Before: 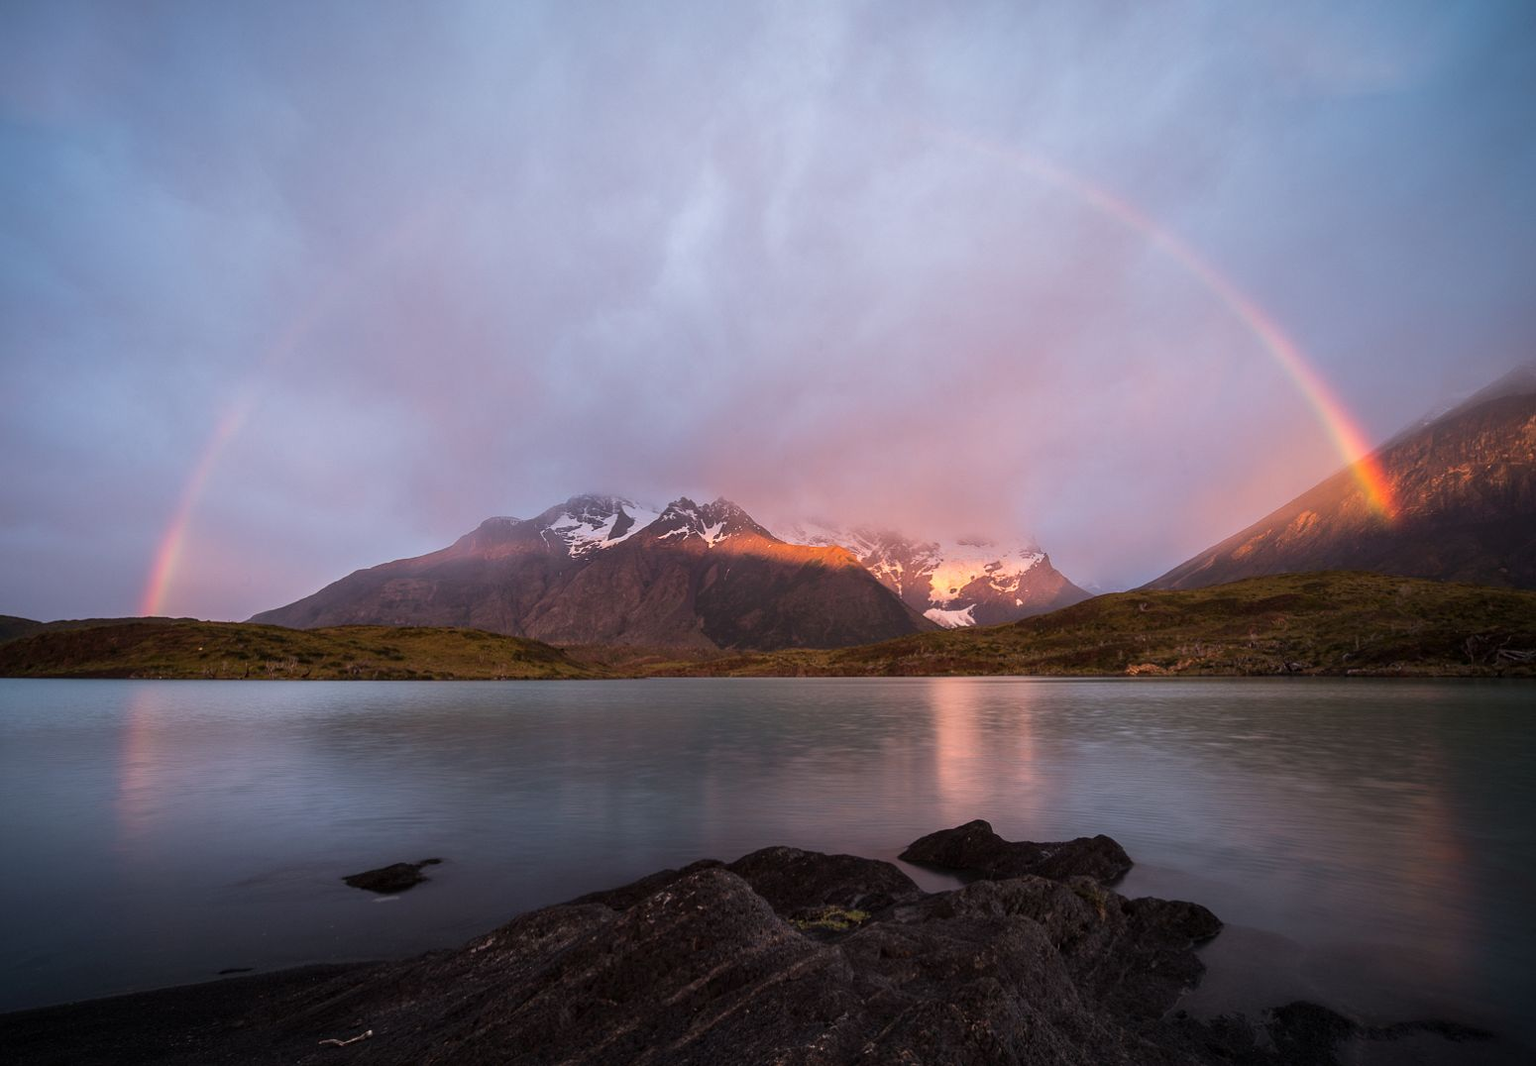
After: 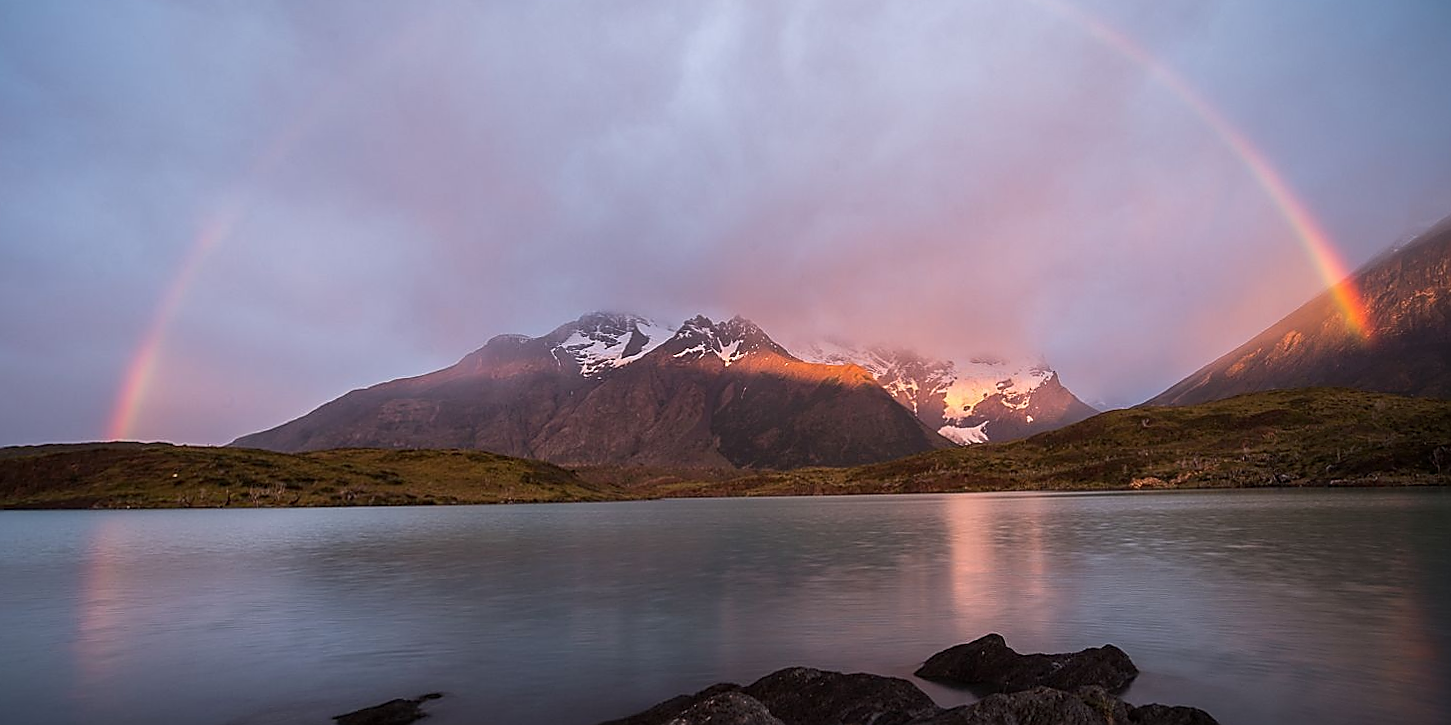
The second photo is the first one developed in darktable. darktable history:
crop and rotate: left 2.991%, top 13.302%, right 1.981%, bottom 12.636%
rotate and perspective: rotation -0.013°, lens shift (vertical) -0.027, lens shift (horizontal) 0.178, crop left 0.016, crop right 0.989, crop top 0.082, crop bottom 0.918
sharpen: radius 1.4, amount 1.25, threshold 0.7
